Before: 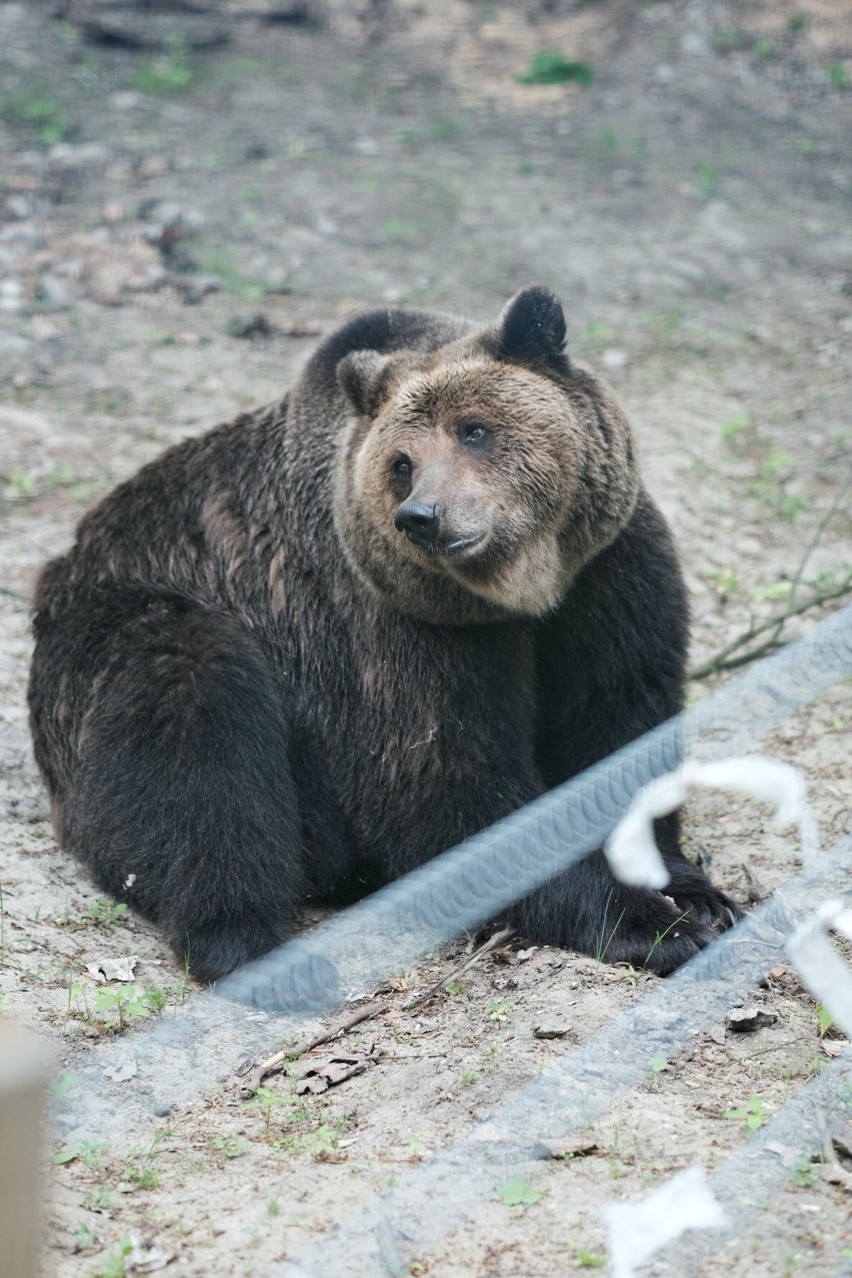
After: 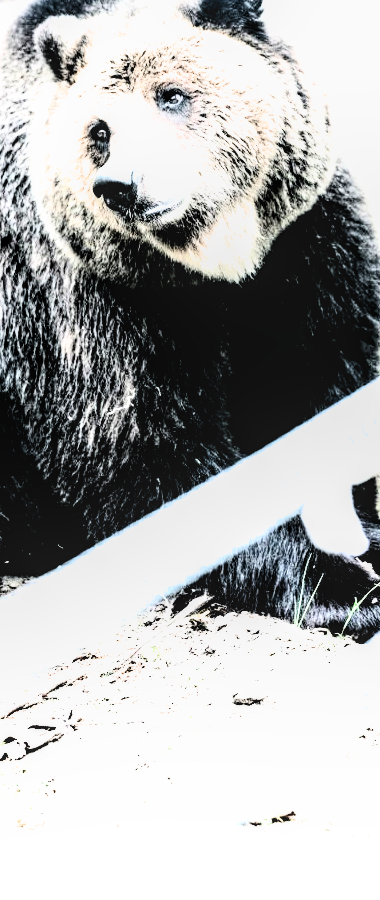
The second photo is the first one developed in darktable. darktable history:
local contrast: detail 130%
contrast brightness saturation: contrast 0.371, brightness 0.096
crop: left 35.541%, top 26.151%, right 19.854%, bottom 3.373%
exposure: black level correction 0.001, exposure 1.711 EV, compensate highlight preservation false
filmic rgb: black relative exposure -1.14 EV, white relative exposure 2.06 EV, hardness 1.6, contrast 2.241
